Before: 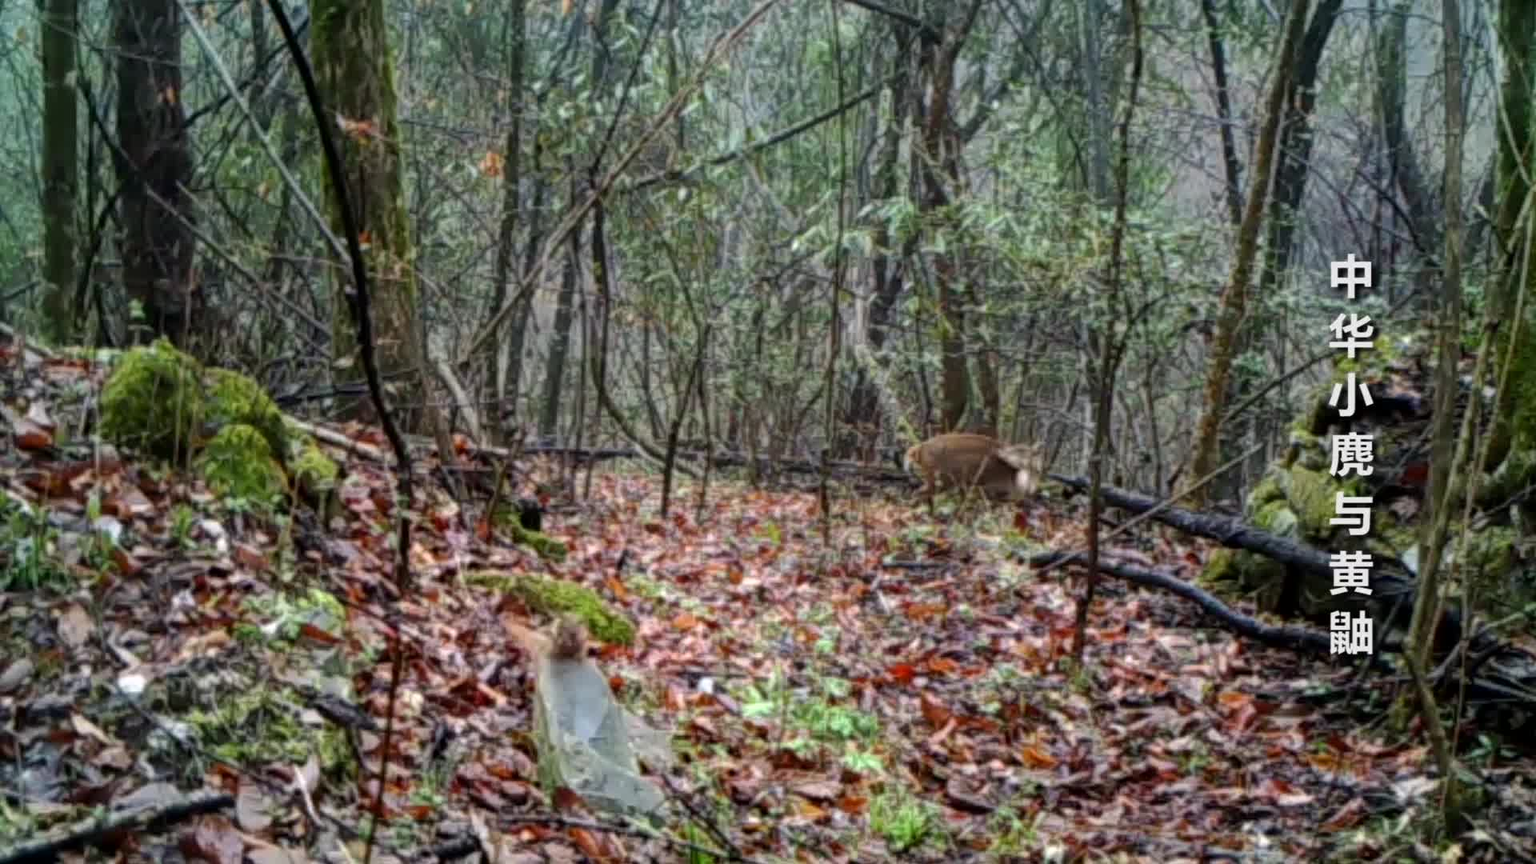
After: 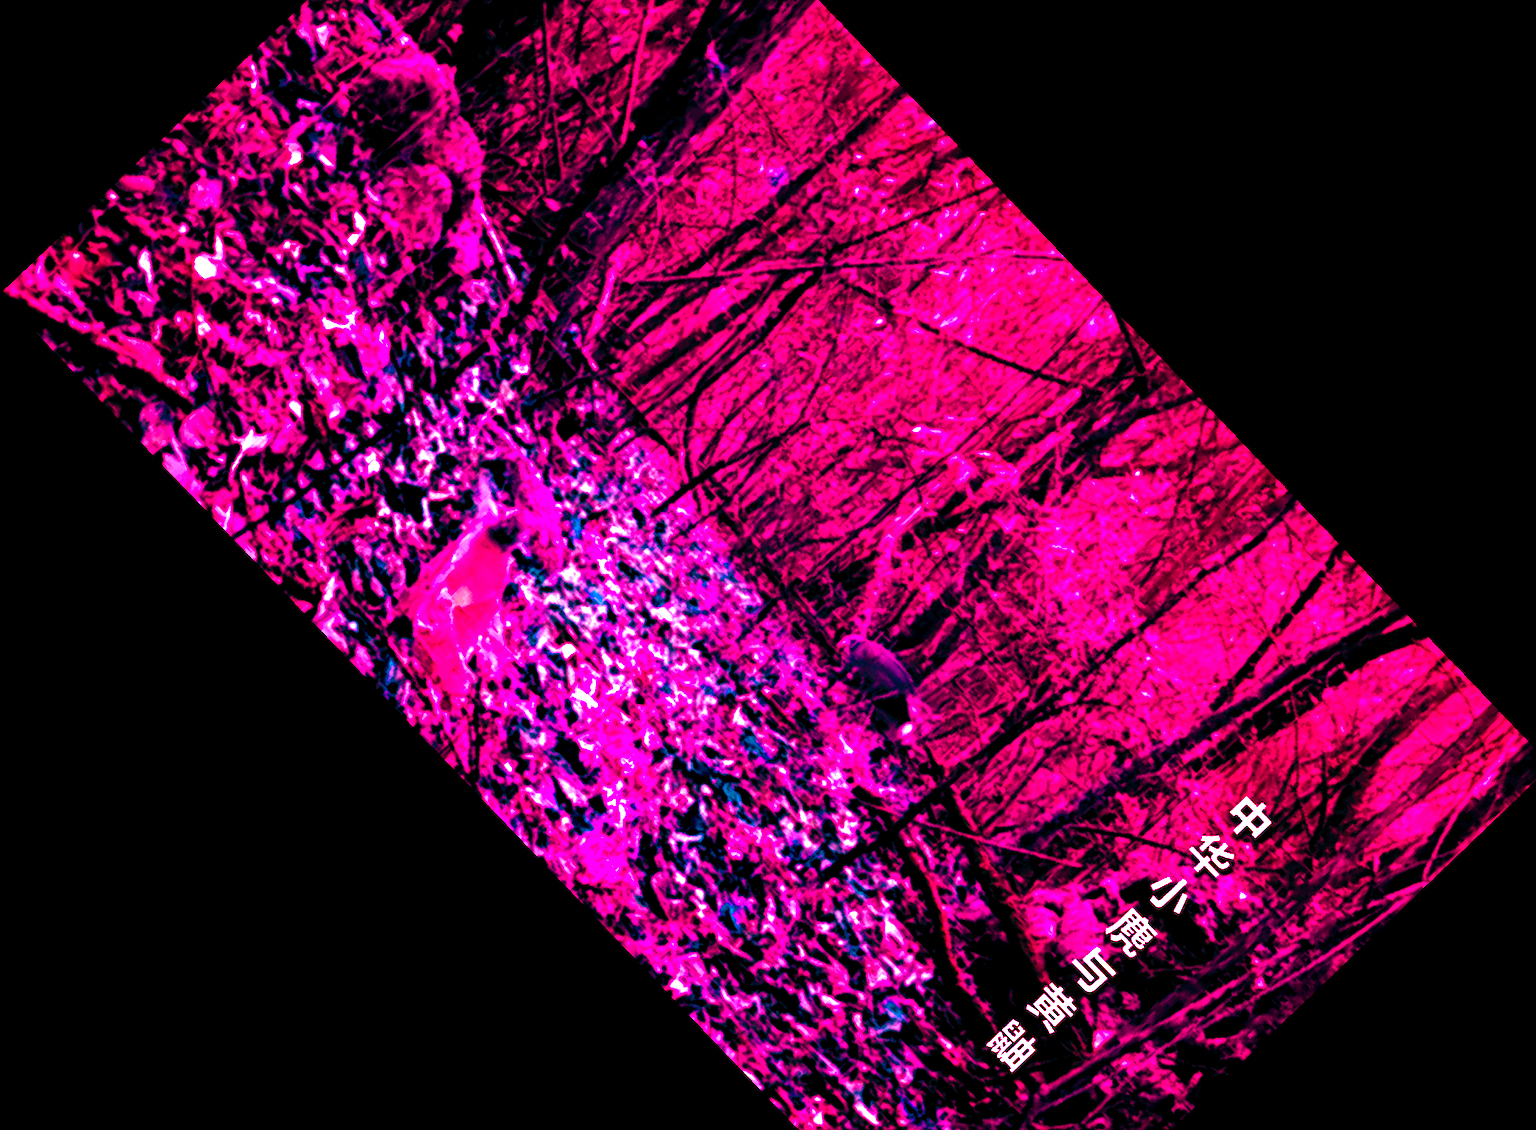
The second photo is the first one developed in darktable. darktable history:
crop and rotate: angle -46.26°, top 16.234%, right 0.912%, bottom 11.704%
levels: levels [0, 0.281, 0.562]
color balance rgb: shadows lift › luminance -18.76%, shadows lift › chroma 35.44%, power › luminance -3.76%, power › hue 142.17°, highlights gain › chroma 7.5%, highlights gain › hue 184.75°, global offset › luminance -0.52%, global offset › chroma 0.91%, global offset › hue 173.36°, shadows fall-off 300%, white fulcrum 2 EV, highlights fall-off 300%, linear chroma grading › shadows 17.19%, linear chroma grading › highlights 61.12%, linear chroma grading › global chroma 50%, hue shift -150.52°, perceptual brilliance grading › global brilliance 12%, mask middle-gray fulcrum 100%, contrast gray fulcrum 38.43%, contrast 35.15%, saturation formula JzAzBz (2021)
